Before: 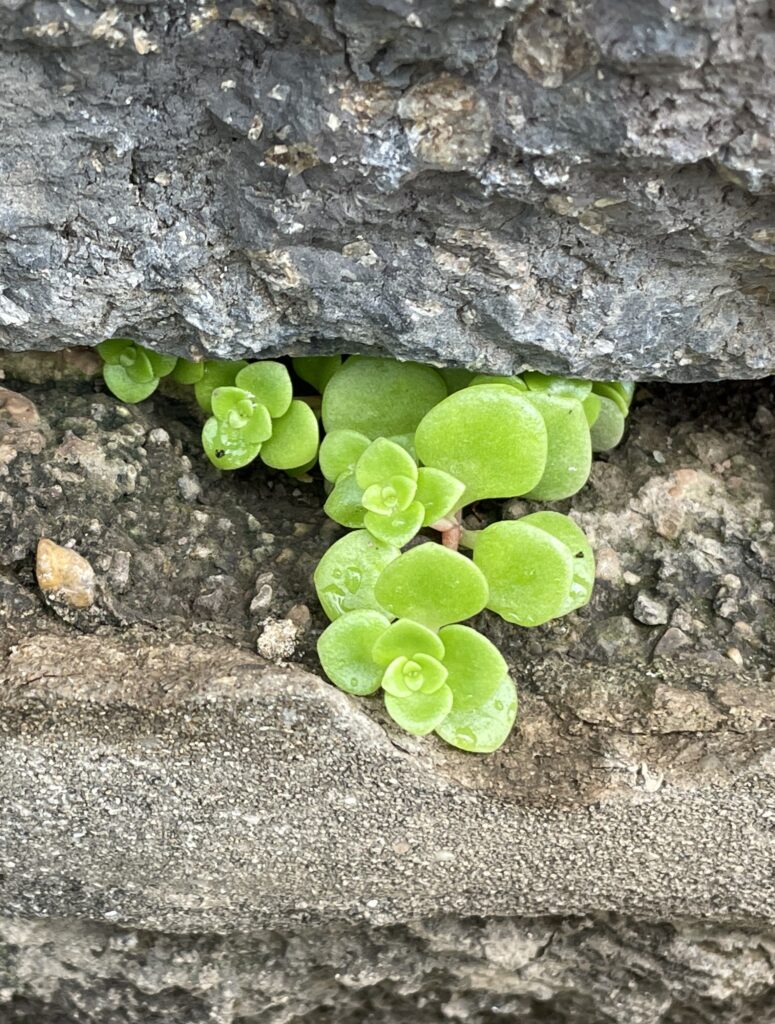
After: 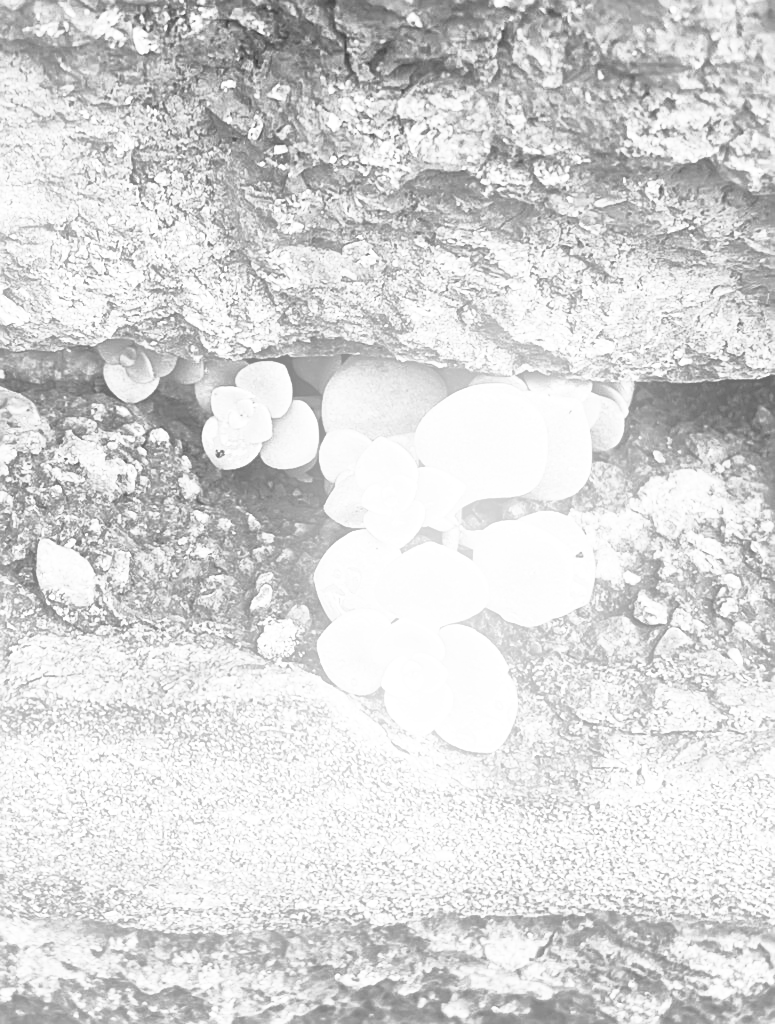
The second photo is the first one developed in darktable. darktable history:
contrast brightness saturation: contrast 0.53, brightness 0.47, saturation -1
bloom: threshold 82.5%, strength 16.25%
sharpen: on, module defaults
